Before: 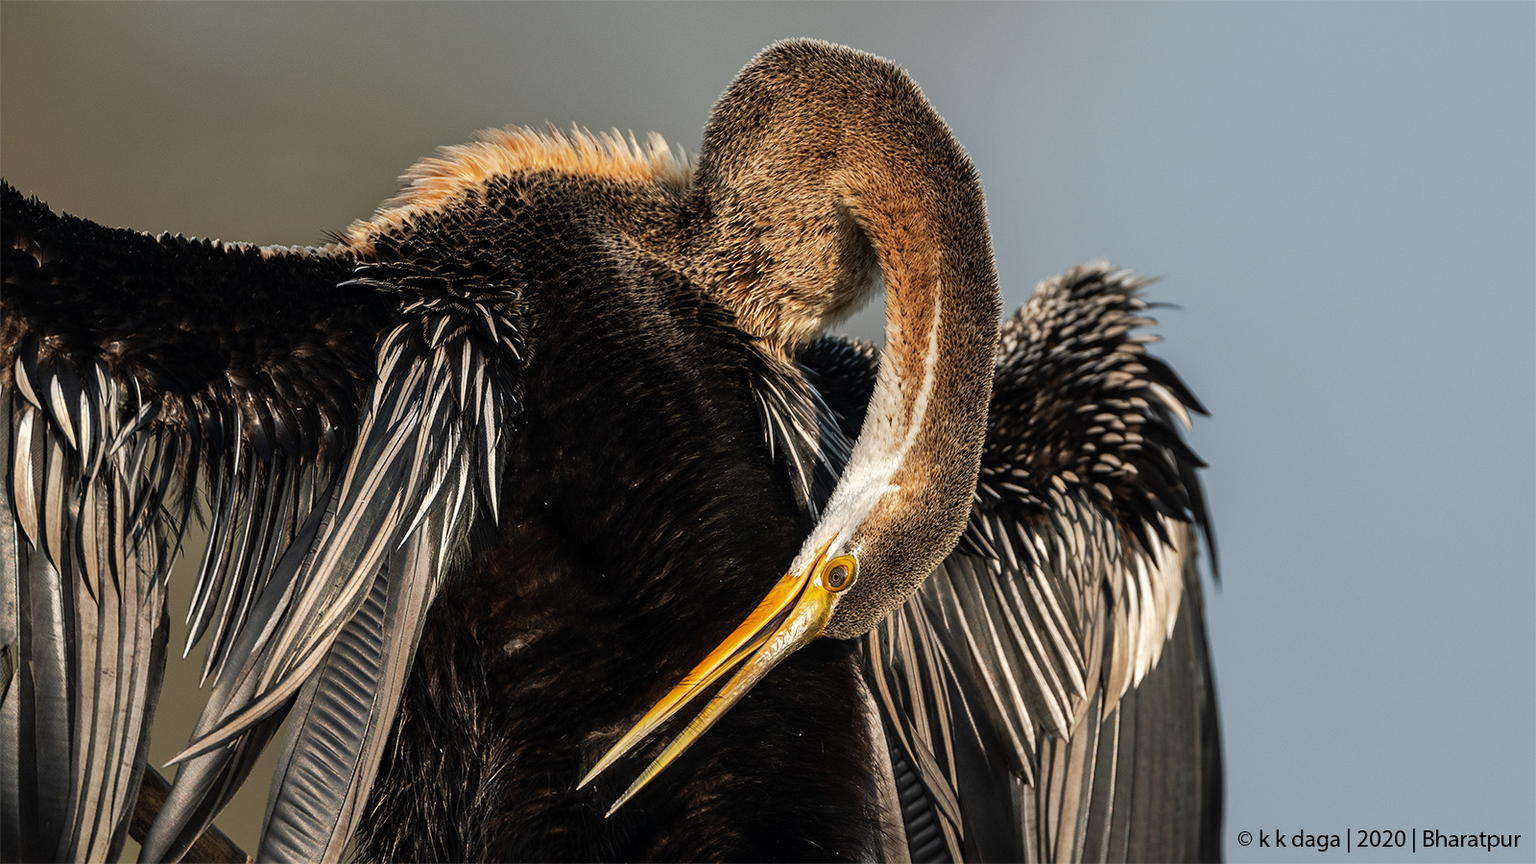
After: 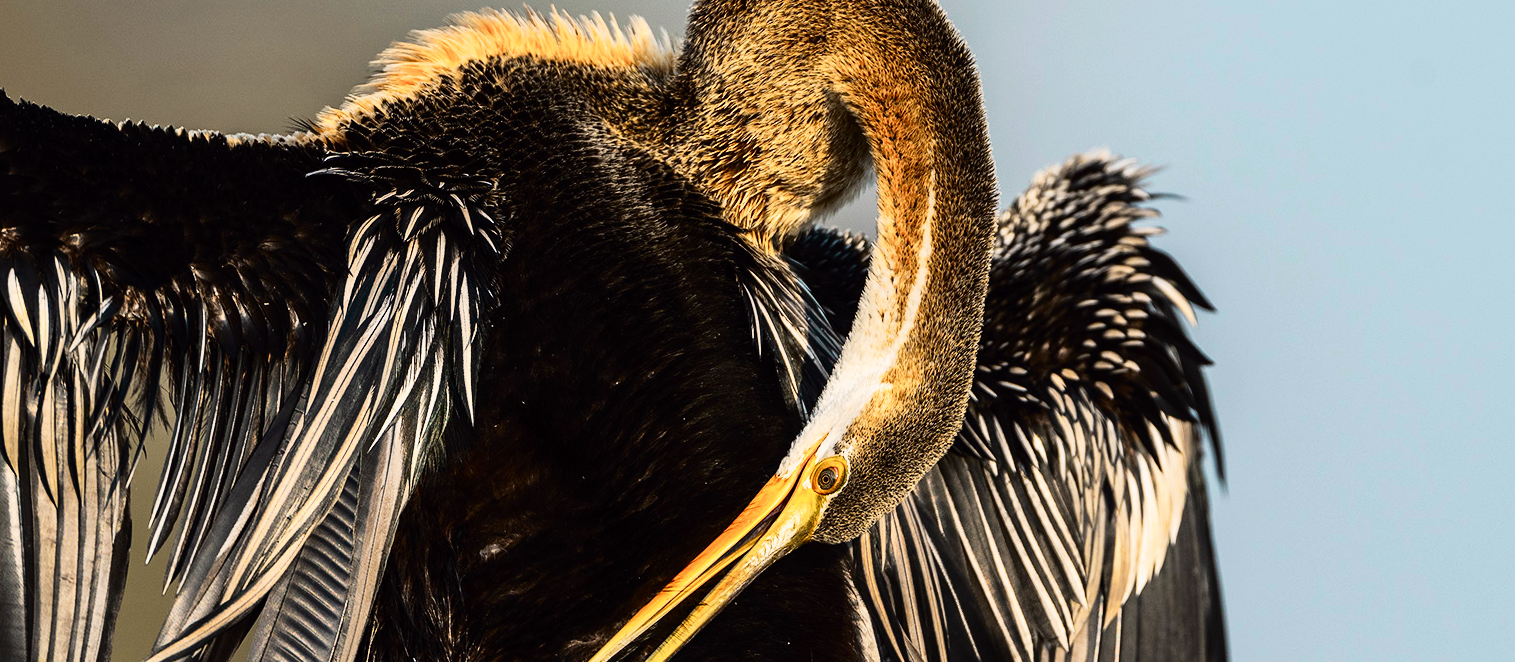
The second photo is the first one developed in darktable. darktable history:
tone curve: curves: ch0 [(0, 0) (0.187, 0.12) (0.392, 0.438) (0.704, 0.86) (0.858, 0.938) (1, 0.981)]; ch1 [(0, 0) (0.402, 0.36) (0.476, 0.456) (0.498, 0.501) (0.518, 0.521) (0.58, 0.598) (0.619, 0.663) (0.692, 0.744) (1, 1)]; ch2 [(0, 0) (0.427, 0.417) (0.483, 0.481) (0.503, 0.503) (0.526, 0.53) (0.563, 0.585) (0.626, 0.703) (0.699, 0.753) (0.997, 0.858)], color space Lab, independent channels, preserve colors none
crop and rotate: left 2.879%, top 13.622%, right 2.392%, bottom 12.82%
